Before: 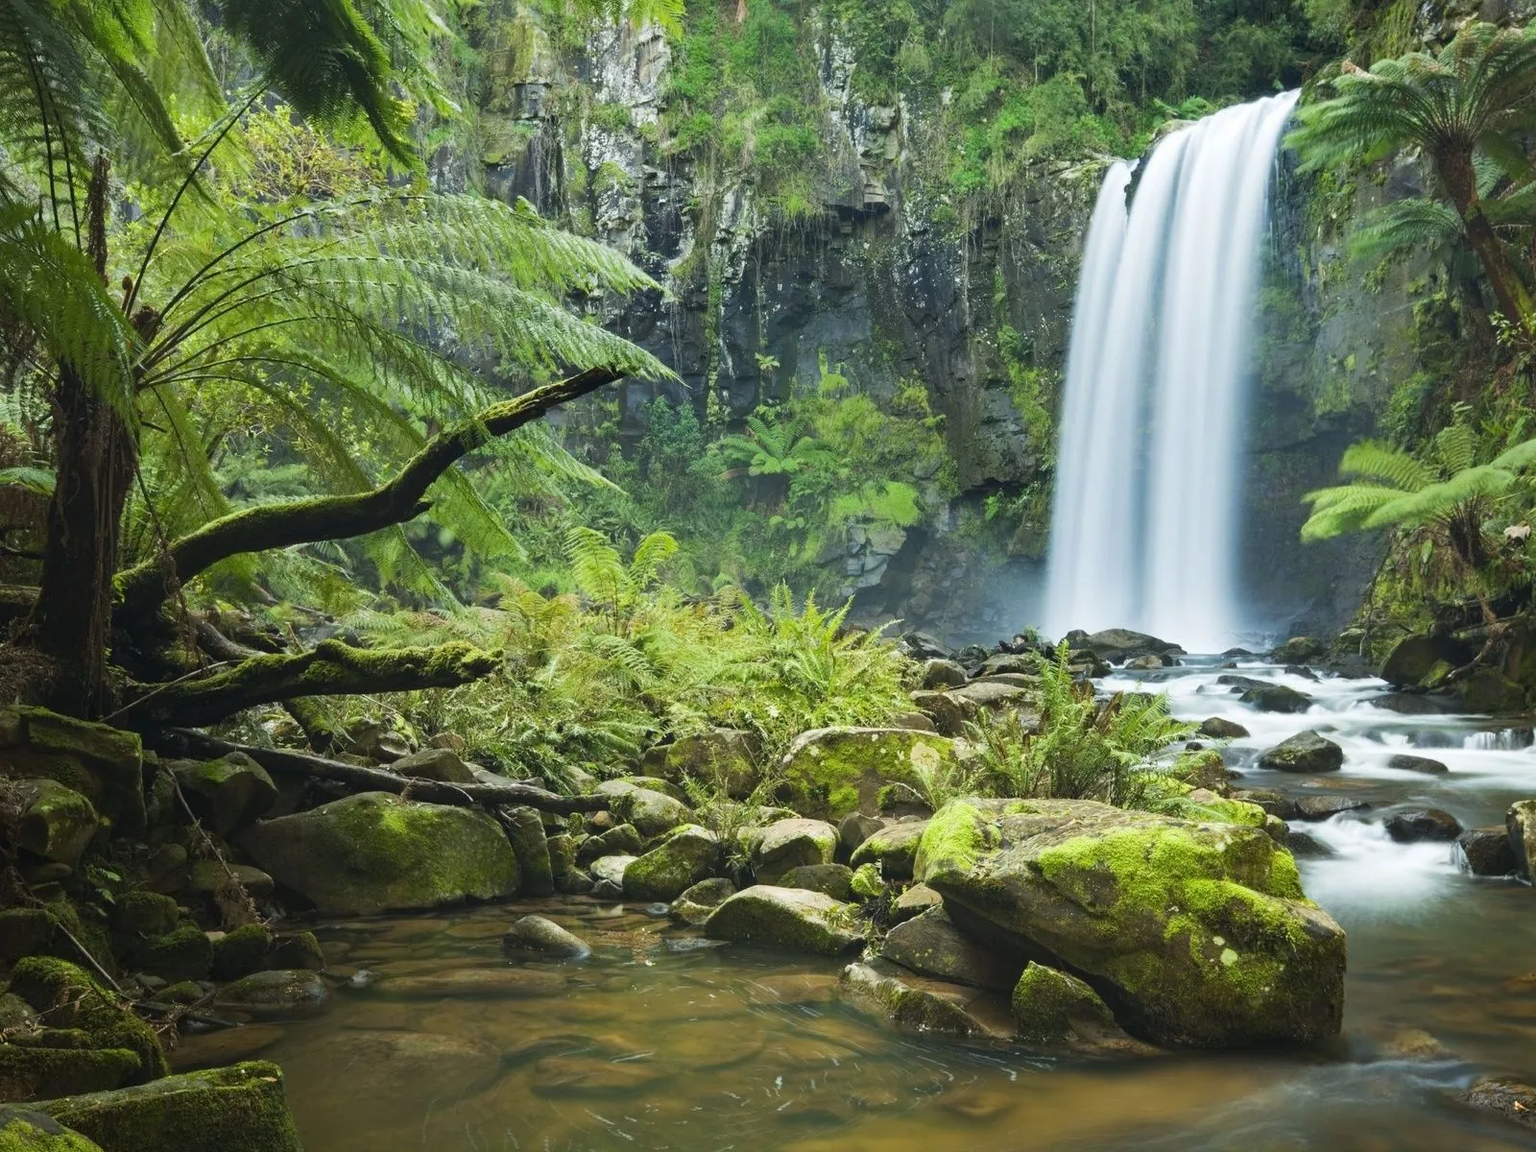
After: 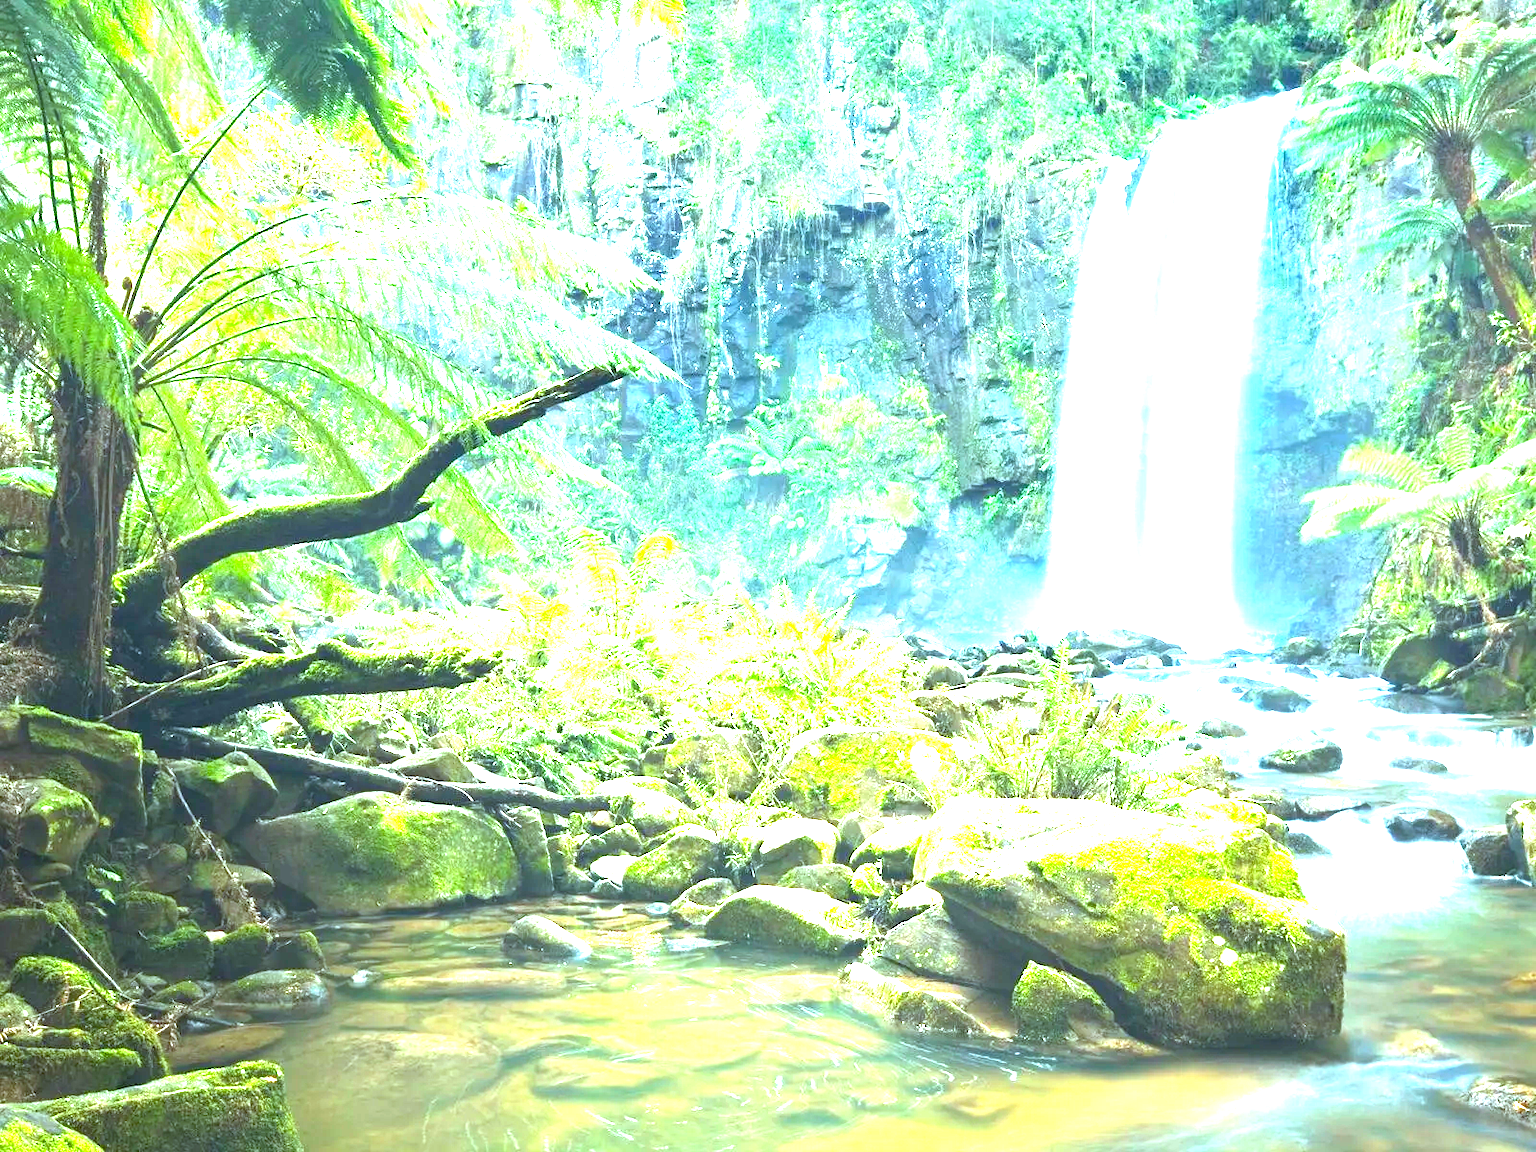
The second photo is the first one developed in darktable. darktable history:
base curve: curves: ch0 [(0, 0) (0.472, 0.455) (1, 1)]
color calibration: output colorfulness [0, 0.315, 0, 0], gray › normalize channels true, illuminant as shot in camera, x 0.384, y 0.38, temperature 3972.94 K, gamut compression 0.005
exposure: exposure 3.064 EV, compensate highlight preservation false
